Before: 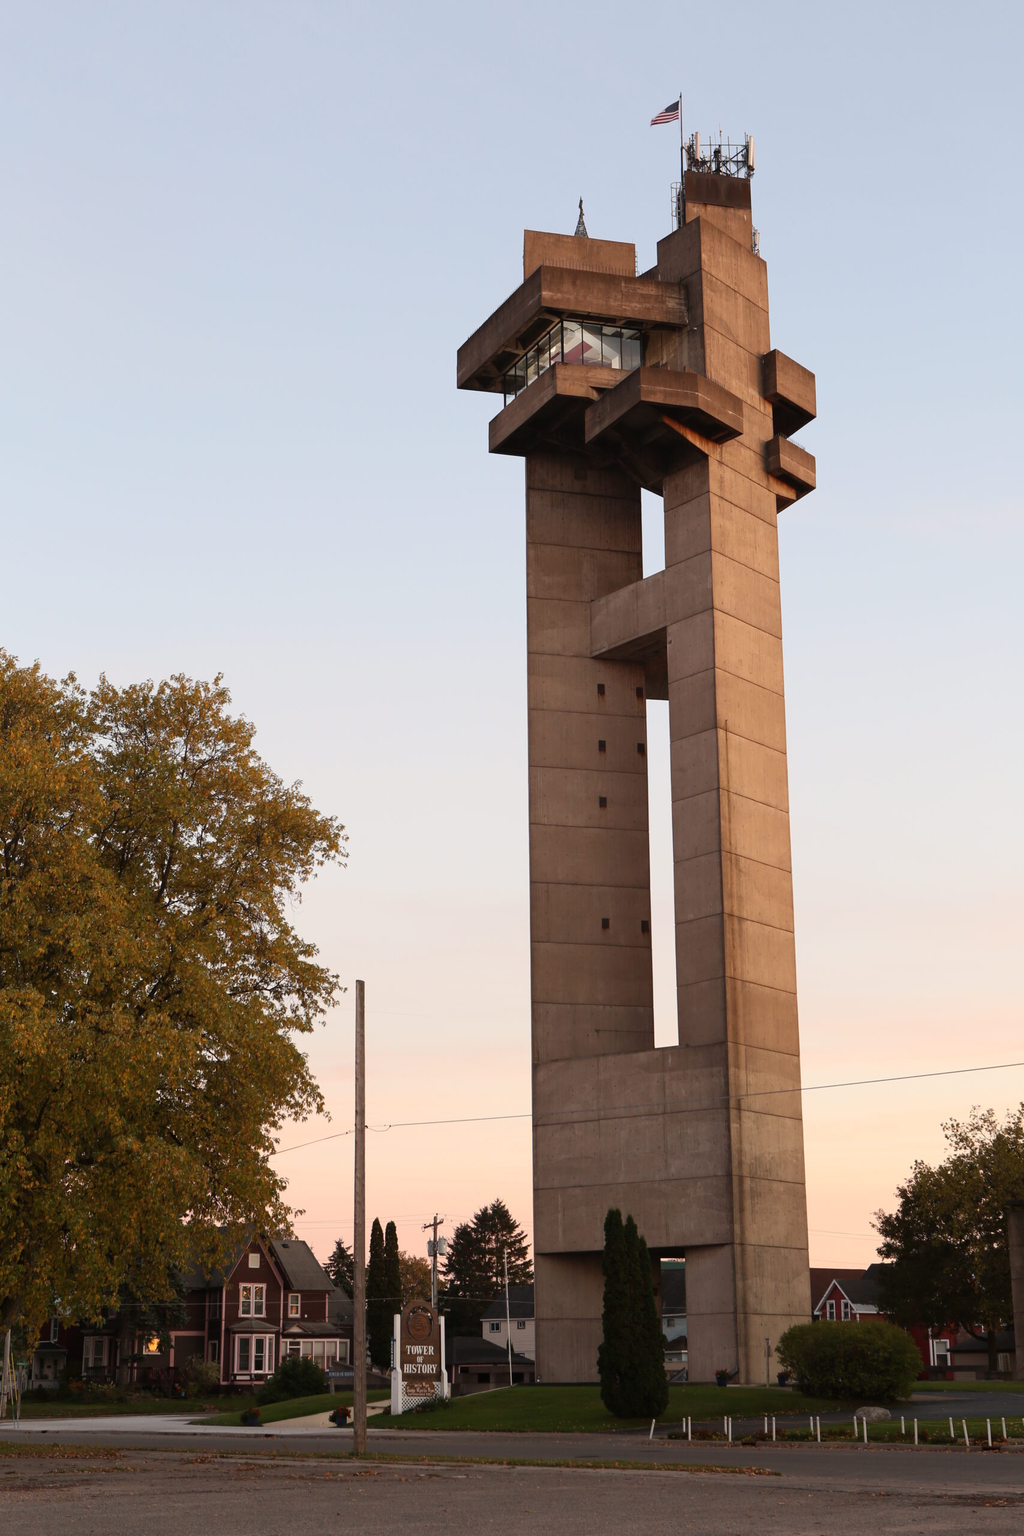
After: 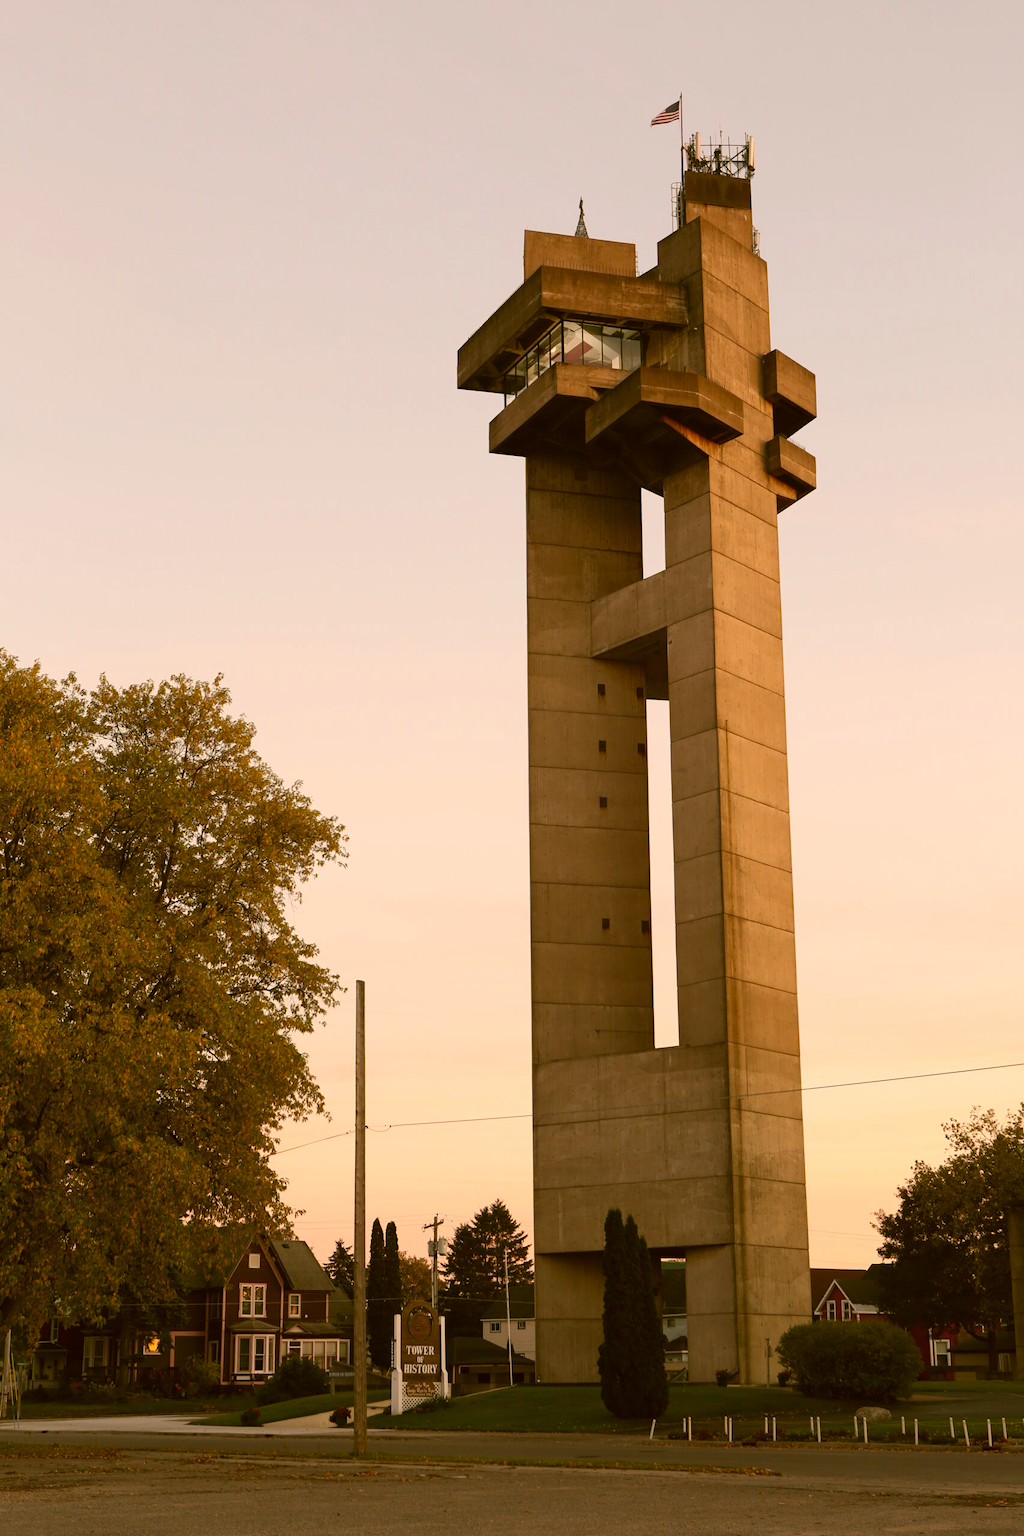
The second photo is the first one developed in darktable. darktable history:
color correction: highlights a* 8.98, highlights b* 15.2, shadows a* -0.459, shadows b* 25.78
